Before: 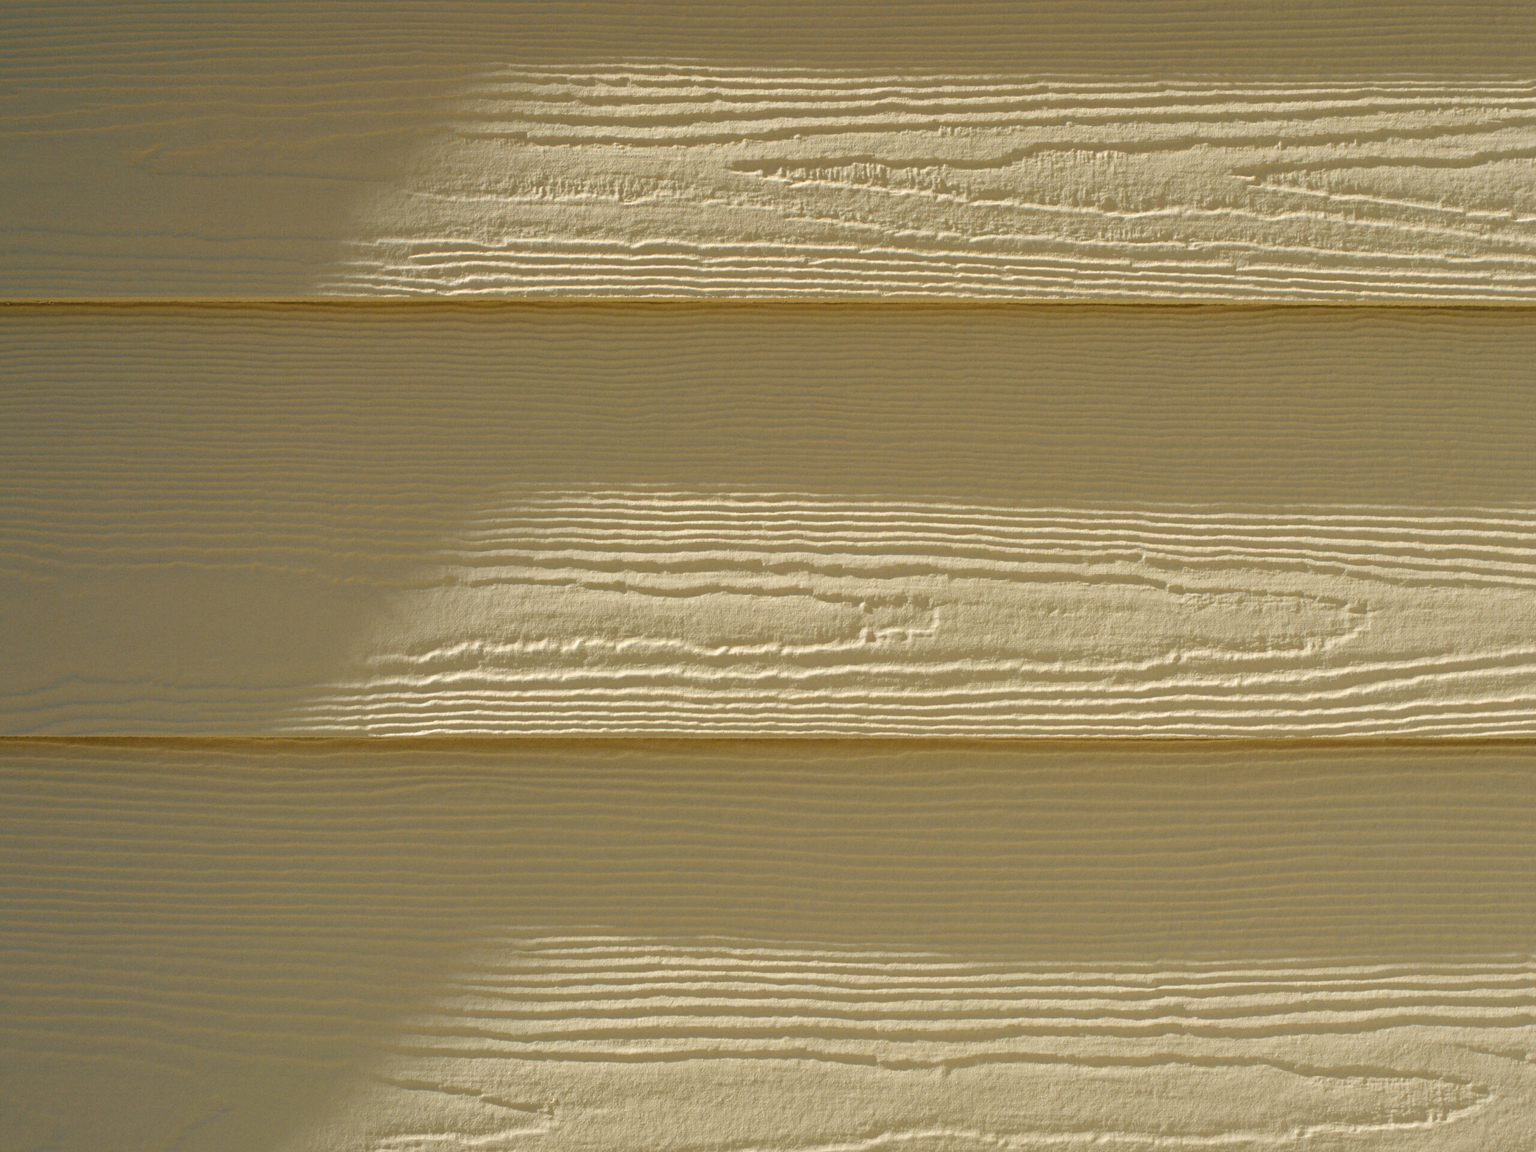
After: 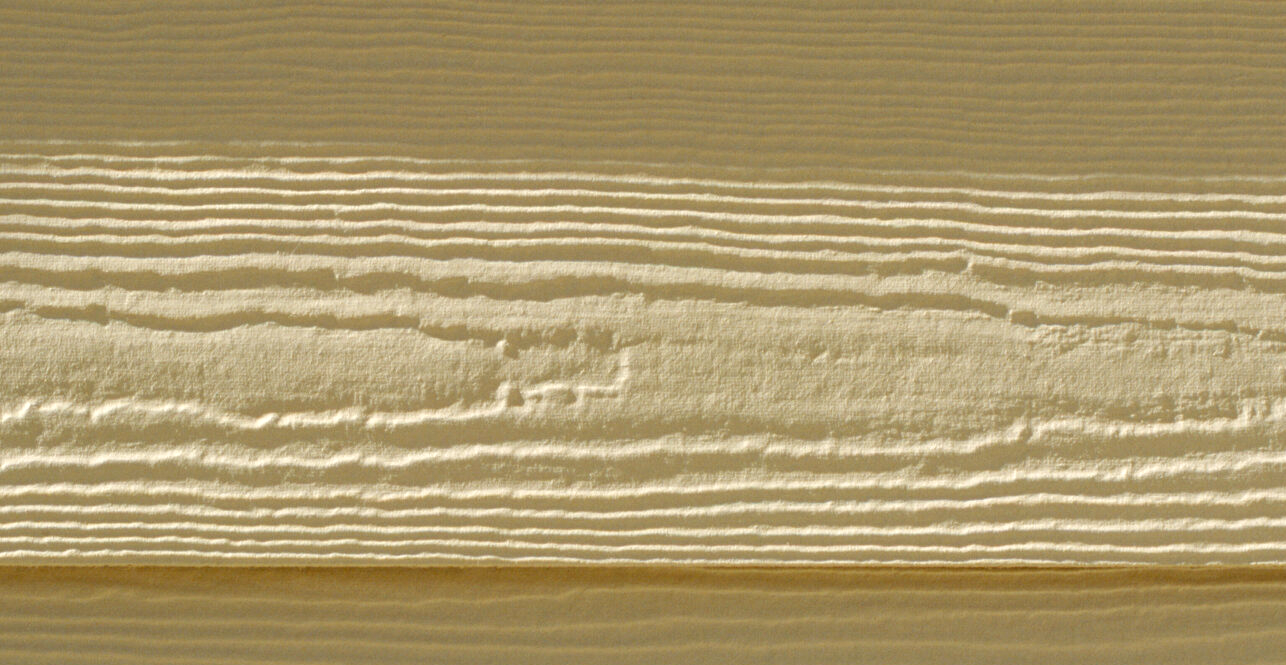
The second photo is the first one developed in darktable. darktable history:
exposure: black level correction 0.003, exposure 0.387 EV, compensate highlight preservation false
local contrast: highlights 106%, shadows 101%, detail 120%, midtone range 0.2
tone curve: curves: ch0 [(0, 0.015) (0.037, 0.032) (0.131, 0.113) (0.275, 0.26) (0.497, 0.505) (0.617, 0.643) (0.704, 0.735) (0.813, 0.842) (0.911, 0.931) (0.997, 1)]; ch1 [(0, 0) (0.301, 0.3) (0.444, 0.438) (0.493, 0.494) (0.501, 0.5) (0.534, 0.543) (0.582, 0.605) (0.658, 0.687) (0.746, 0.79) (1, 1)]; ch2 [(0, 0) (0.246, 0.234) (0.36, 0.356) (0.415, 0.426) (0.476, 0.492) (0.502, 0.499) (0.525, 0.517) (0.533, 0.534) (0.586, 0.598) (0.634, 0.643) (0.706, 0.717) (0.853, 0.83) (1, 0.951)], preserve colors none
contrast brightness saturation: saturation -0.084
tone equalizer: -8 EV 0.241 EV, -7 EV 0.442 EV, -6 EV 0.421 EV, -5 EV 0.253 EV, -3 EV -0.249 EV, -2 EV -0.403 EV, -1 EV -0.442 EV, +0 EV -0.26 EV, edges refinement/feathering 500, mask exposure compensation -1.57 EV, preserve details no
crop: left 36.572%, top 34.605%, right 13.169%, bottom 30.756%
